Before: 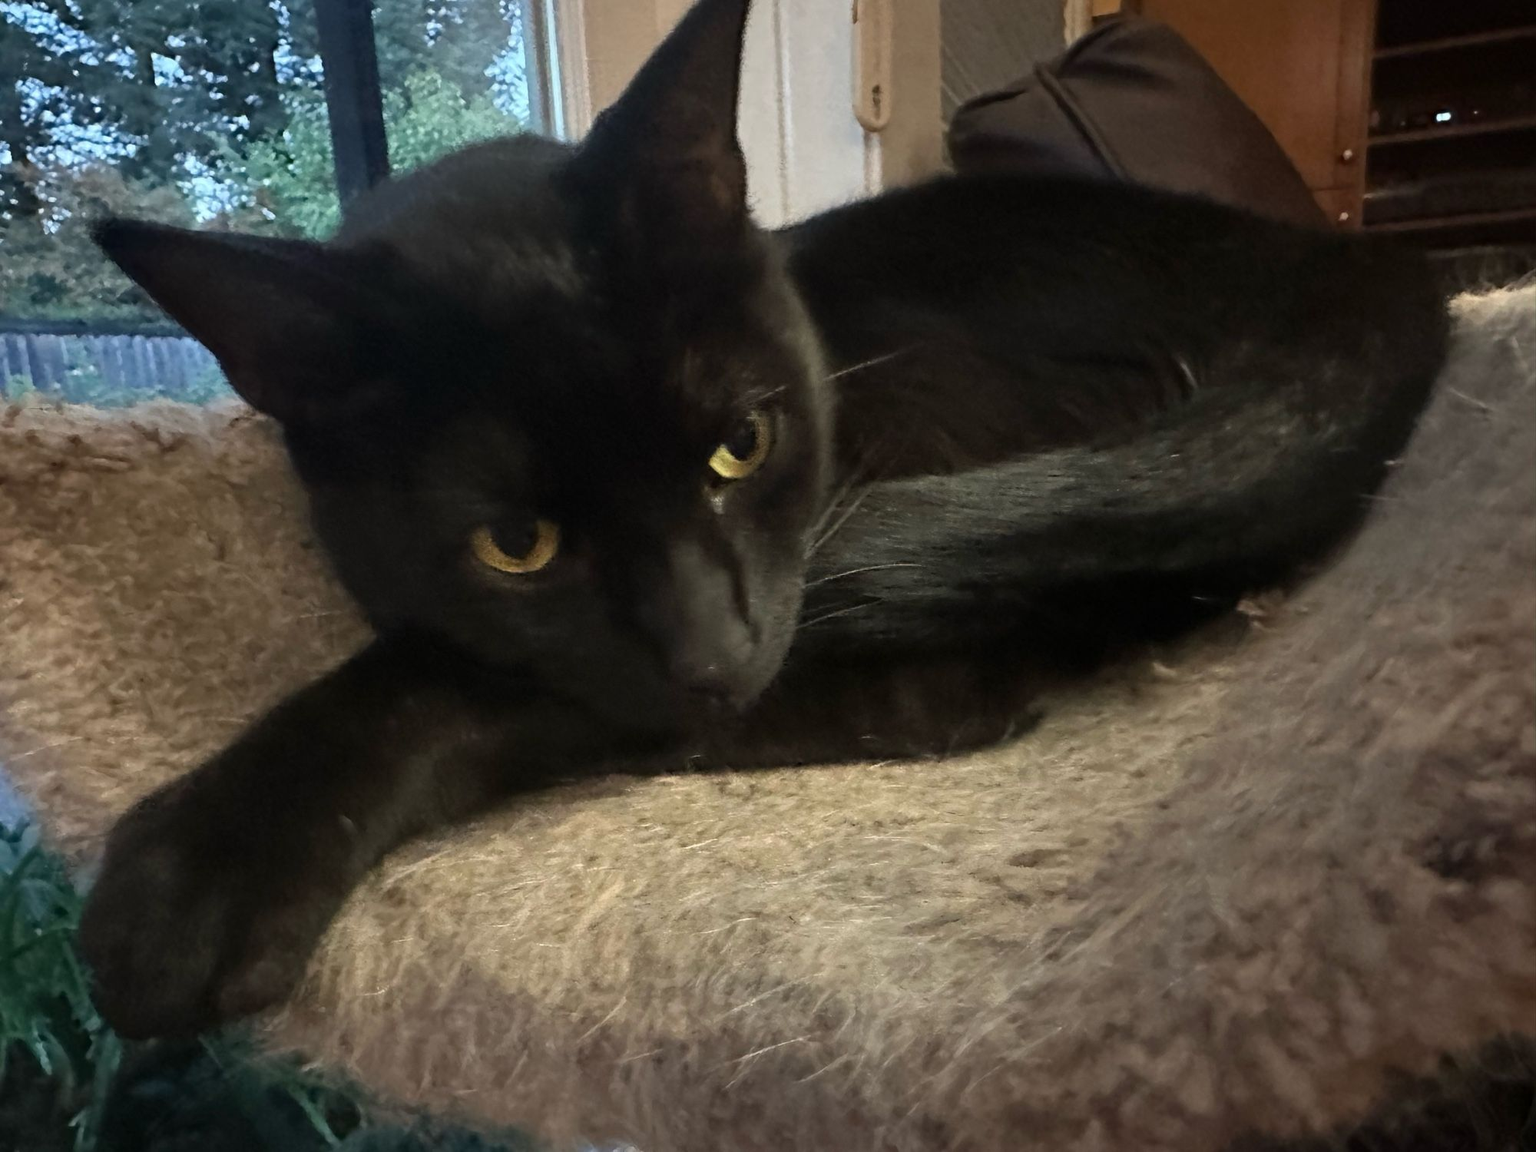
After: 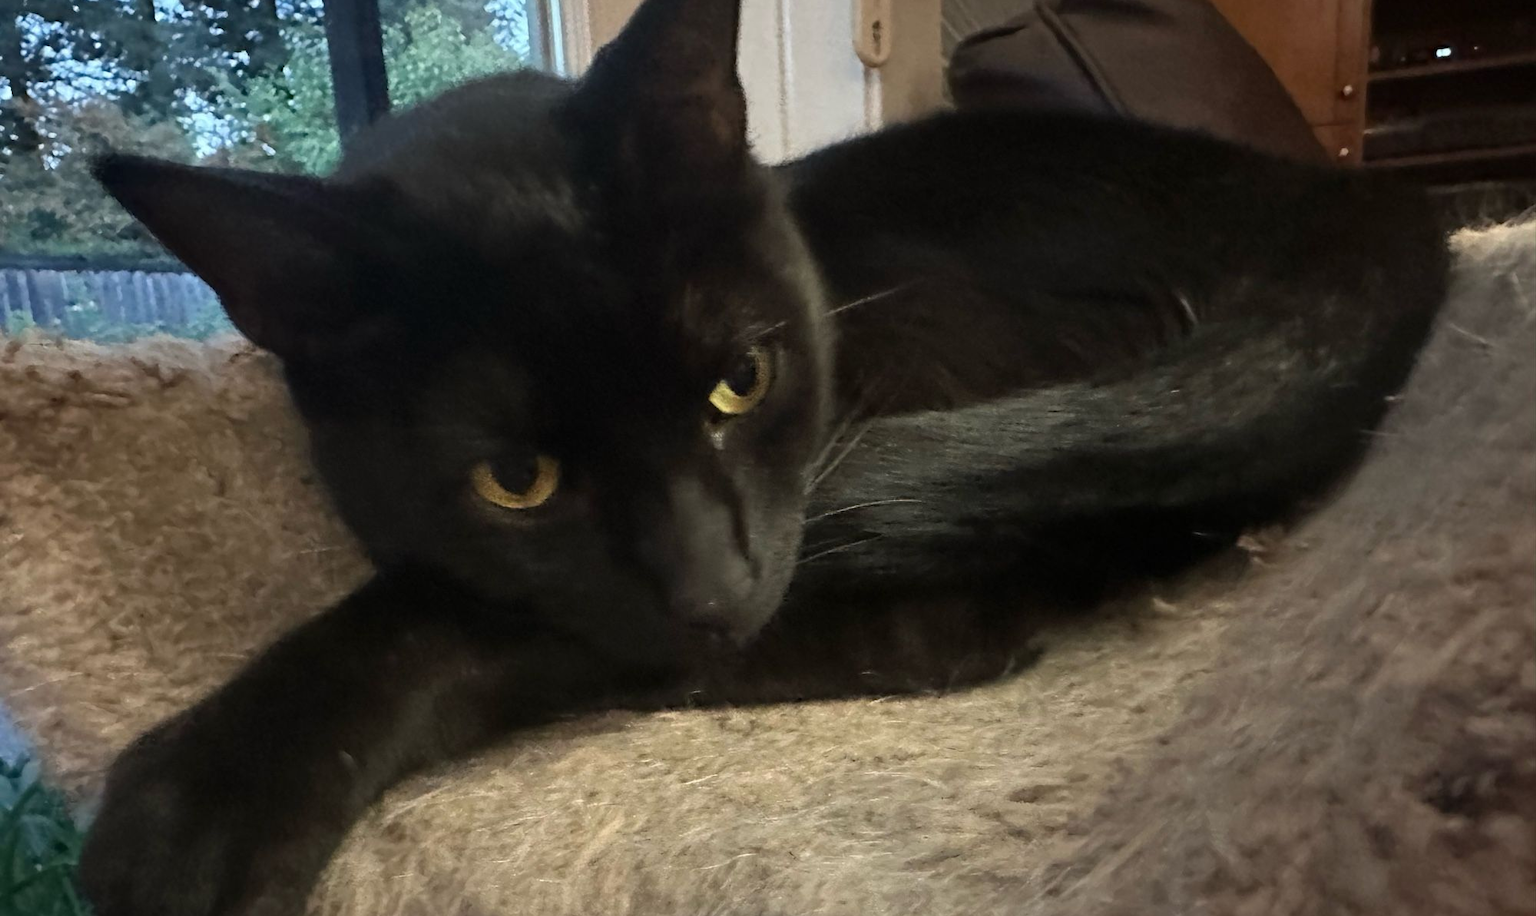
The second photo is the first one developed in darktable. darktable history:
crop and rotate: top 5.662%, bottom 14.803%
